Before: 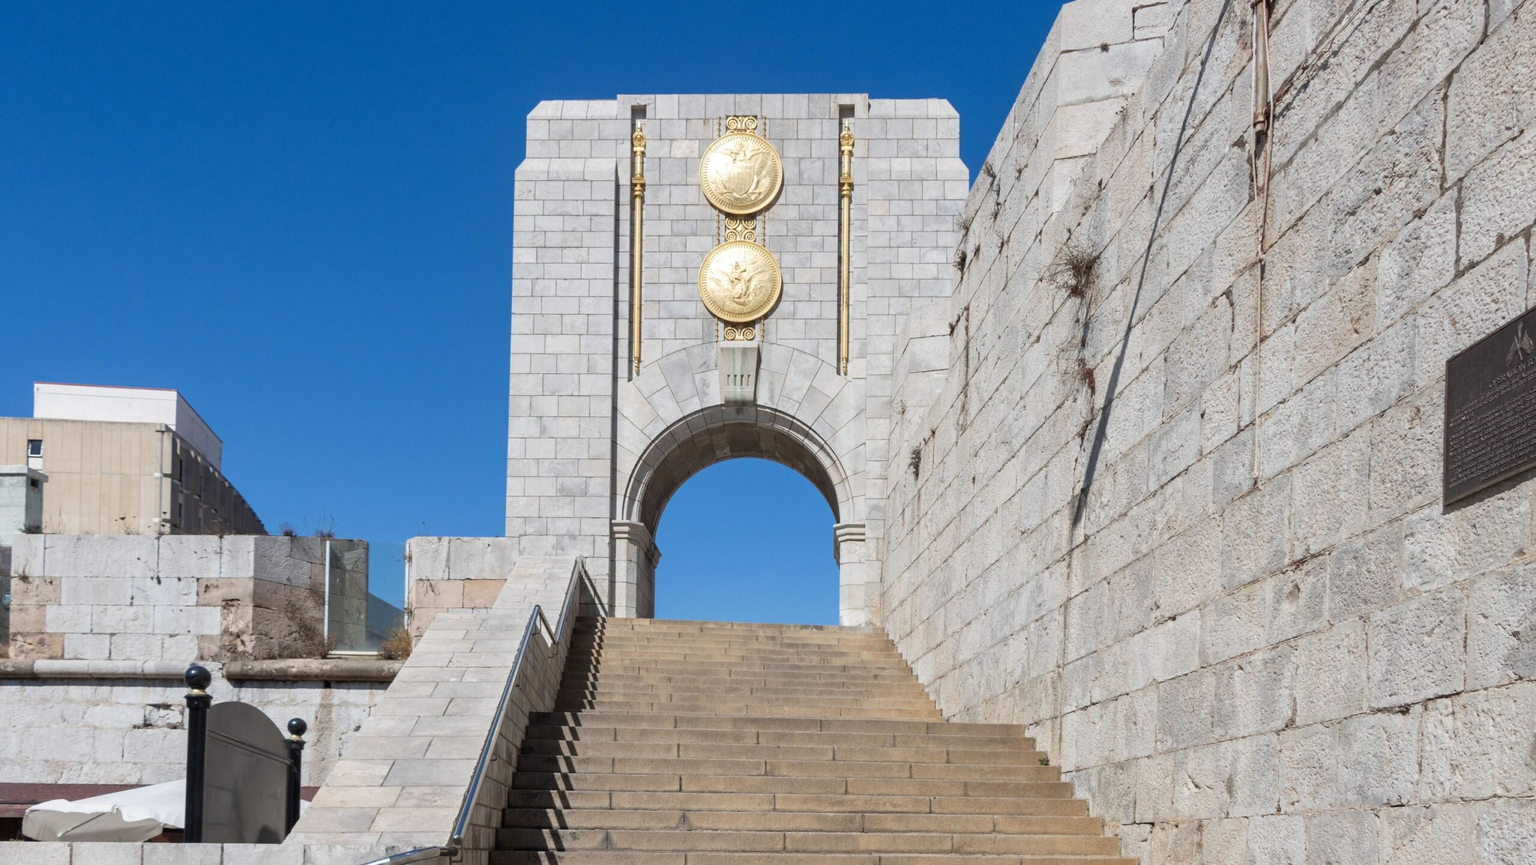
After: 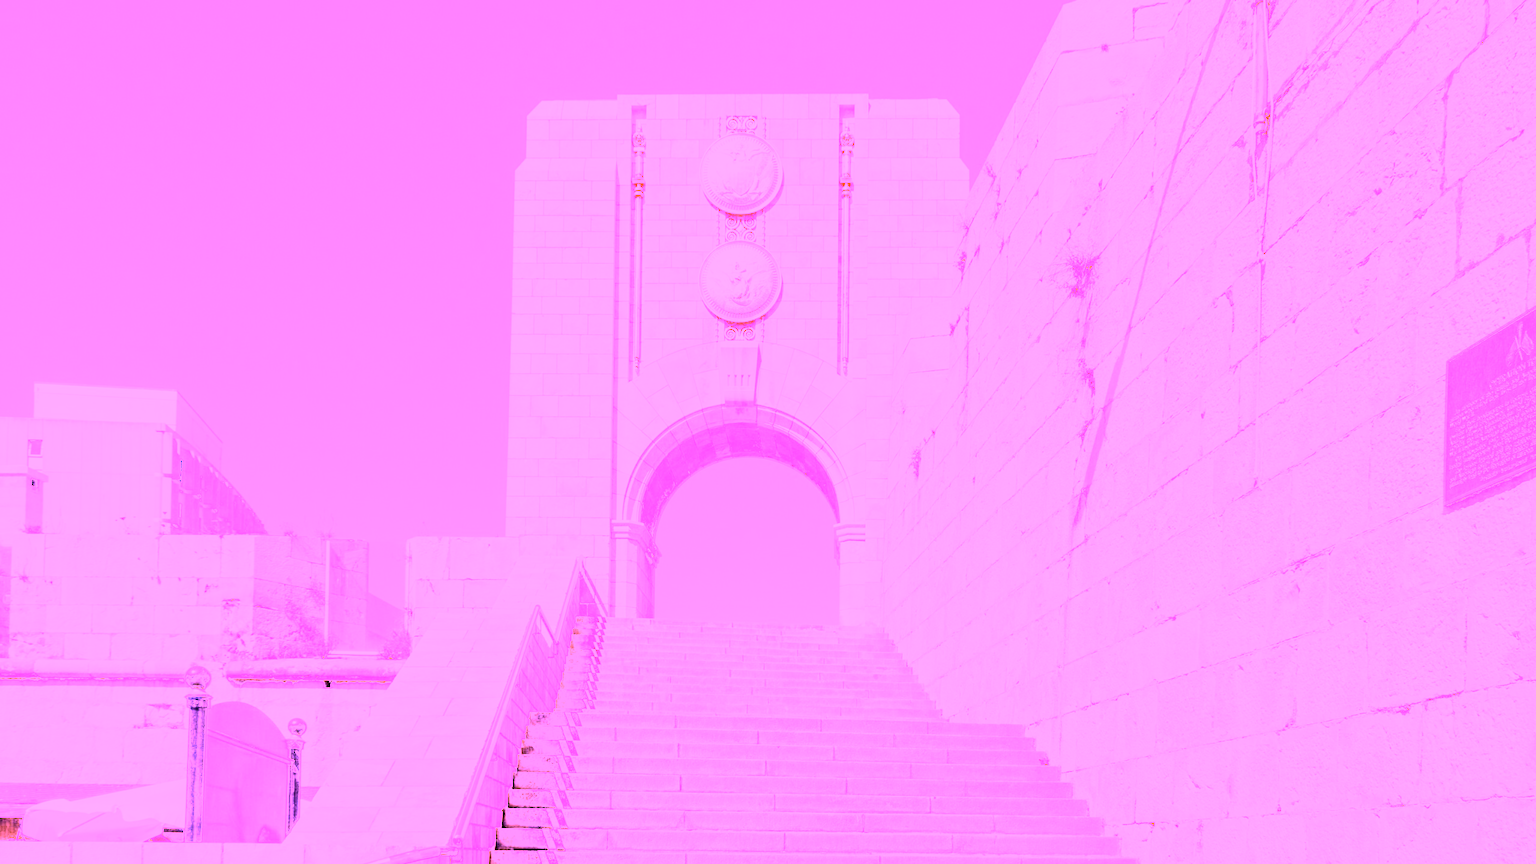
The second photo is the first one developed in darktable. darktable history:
tone curve: curves: ch0 [(0, 0) (0.003, 0.003) (0.011, 0.011) (0.025, 0.026) (0.044, 0.045) (0.069, 0.087) (0.1, 0.141) (0.136, 0.202) (0.177, 0.271) (0.224, 0.357) (0.277, 0.461) (0.335, 0.583) (0.399, 0.685) (0.468, 0.782) (0.543, 0.867) (0.623, 0.927) (0.709, 0.96) (0.801, 0.975) (0.898, 0.987) (1, 1)], color space Lab, independent channels, preserve colors none
white balance: red 8, blue 8
